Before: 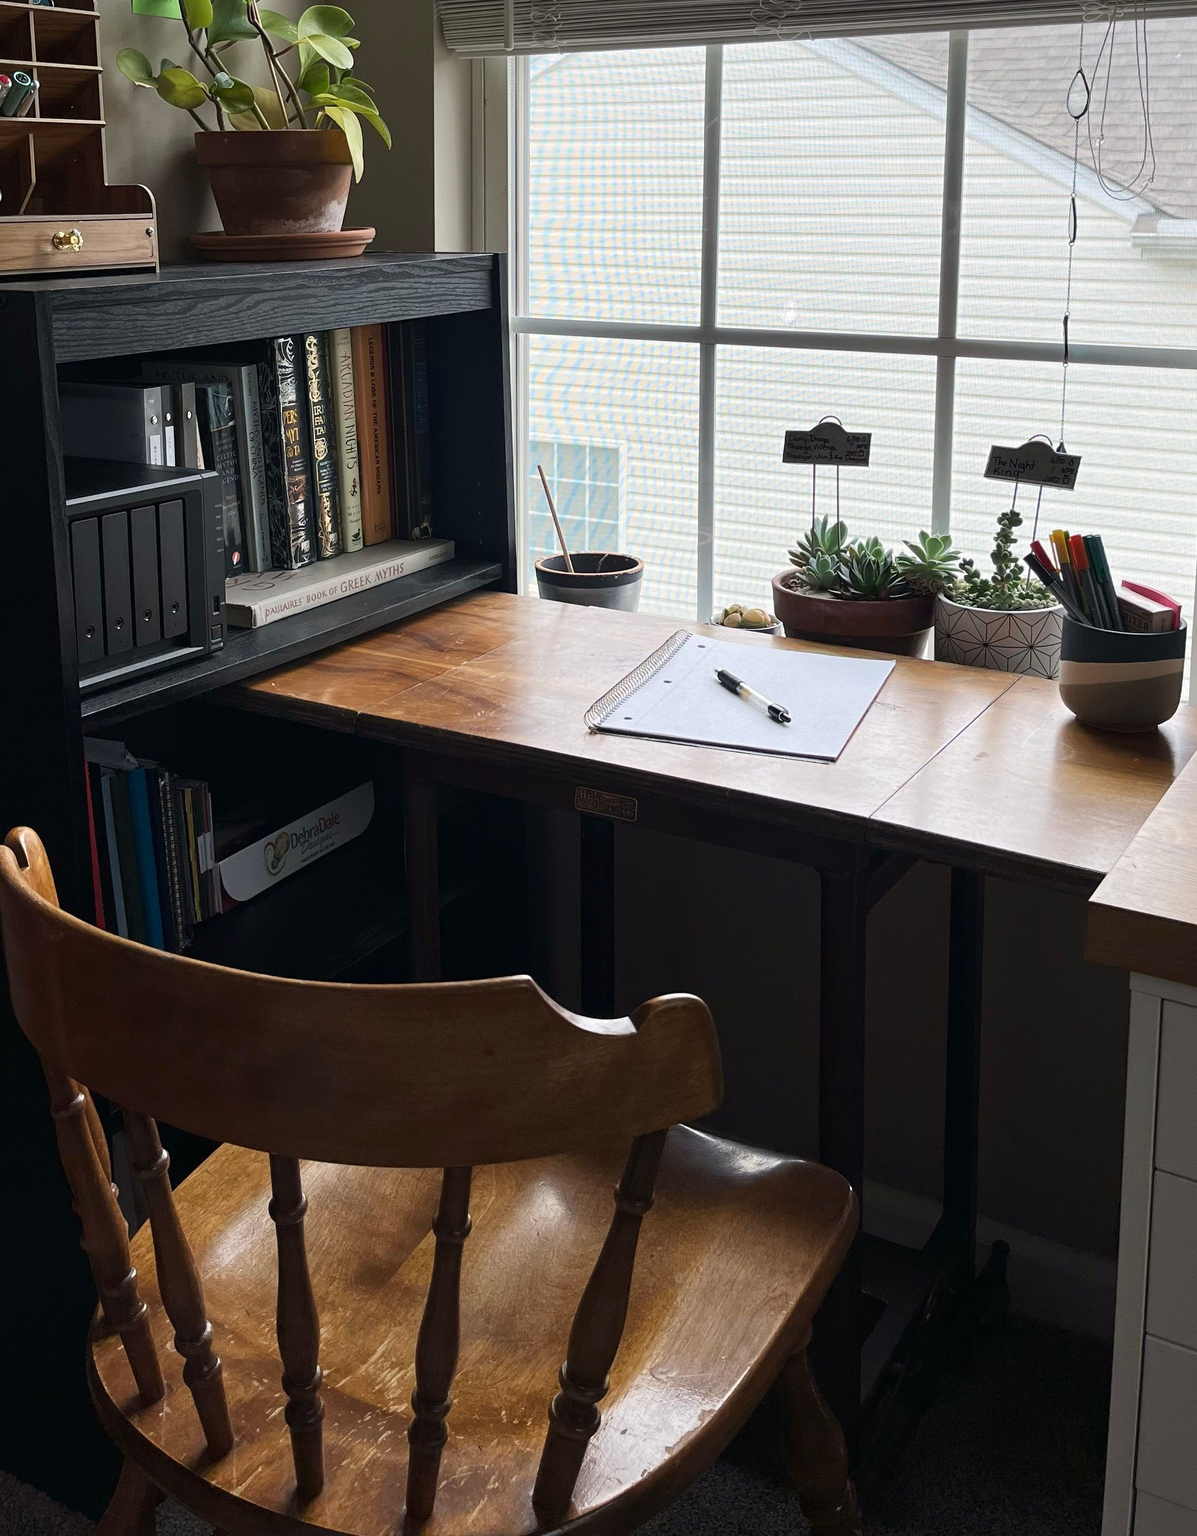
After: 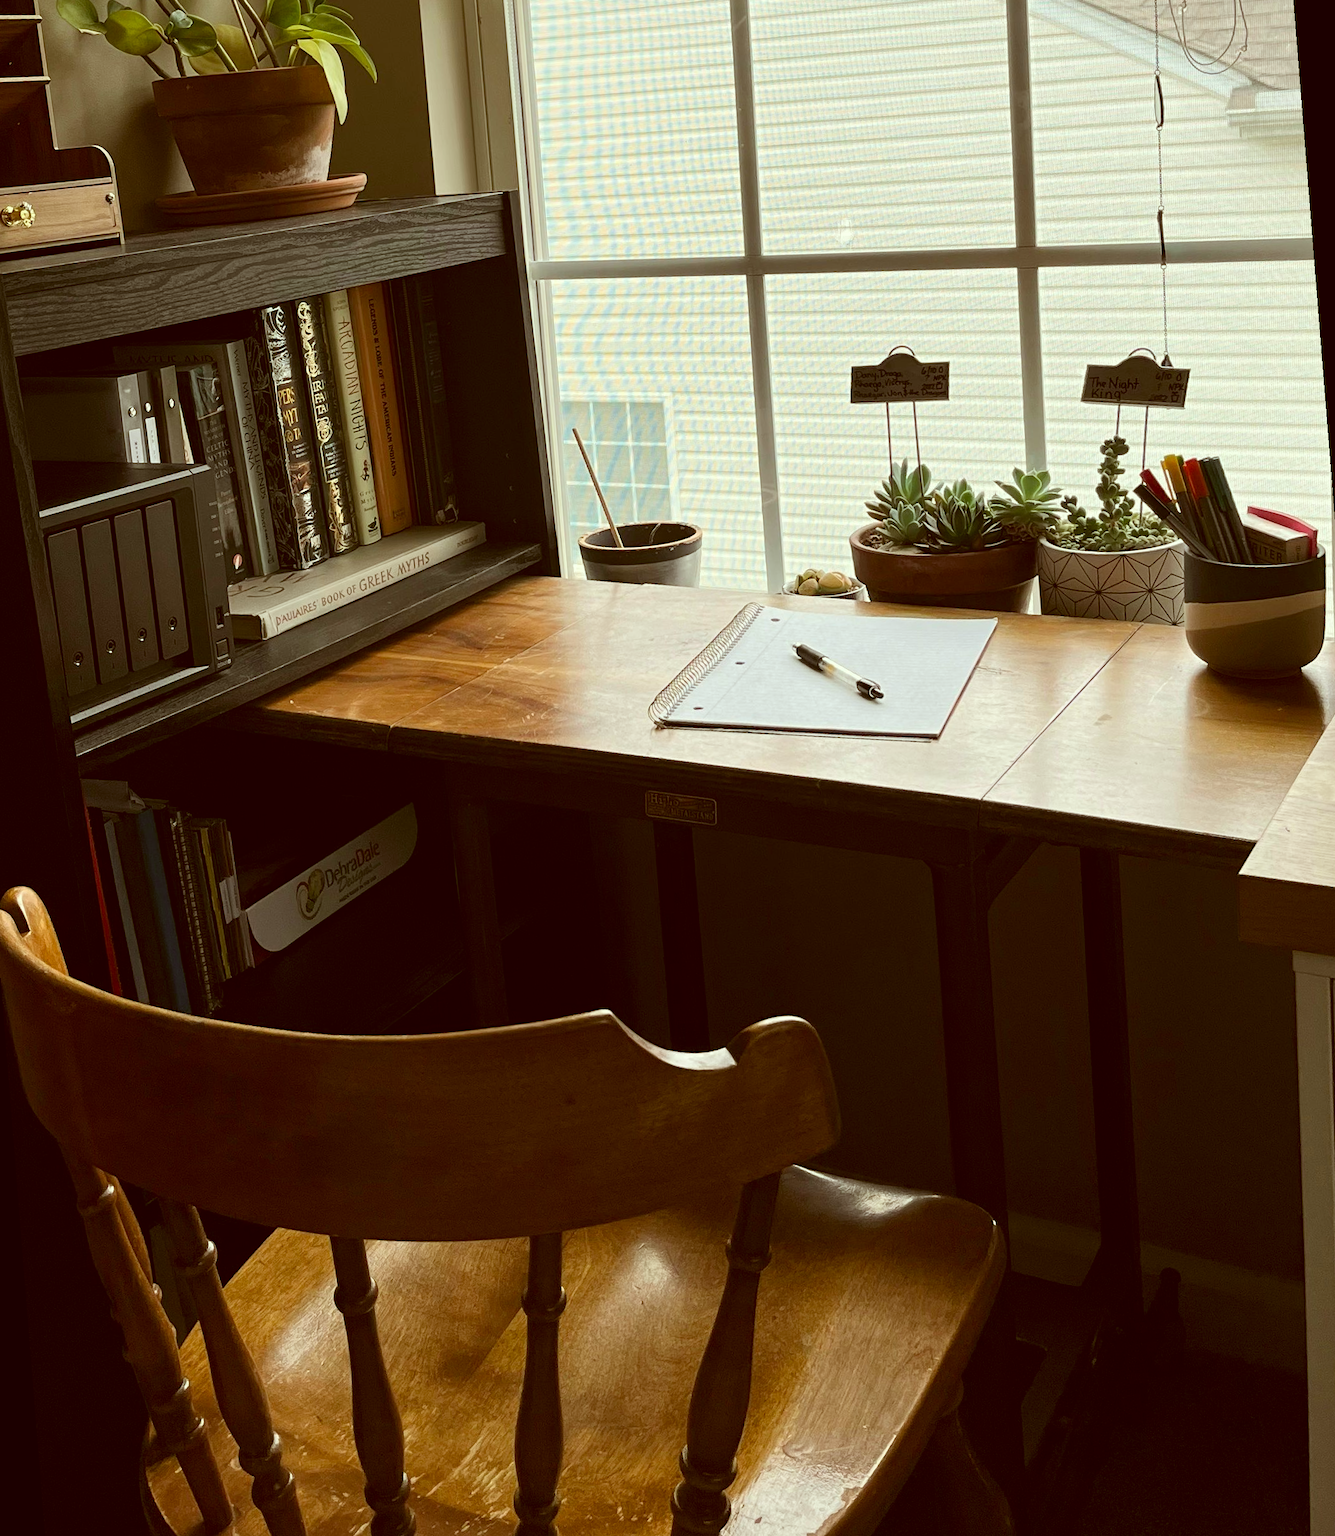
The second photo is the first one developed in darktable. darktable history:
color correction: highlights a* -5.94, highlights b* 9.48, shadows a* 10.12, shadows b* 23.94
rotate and perspective: rotation -4.57°, crop left 0.054, crop right 0.944, crop top 0.087, crop bottom 0.914
